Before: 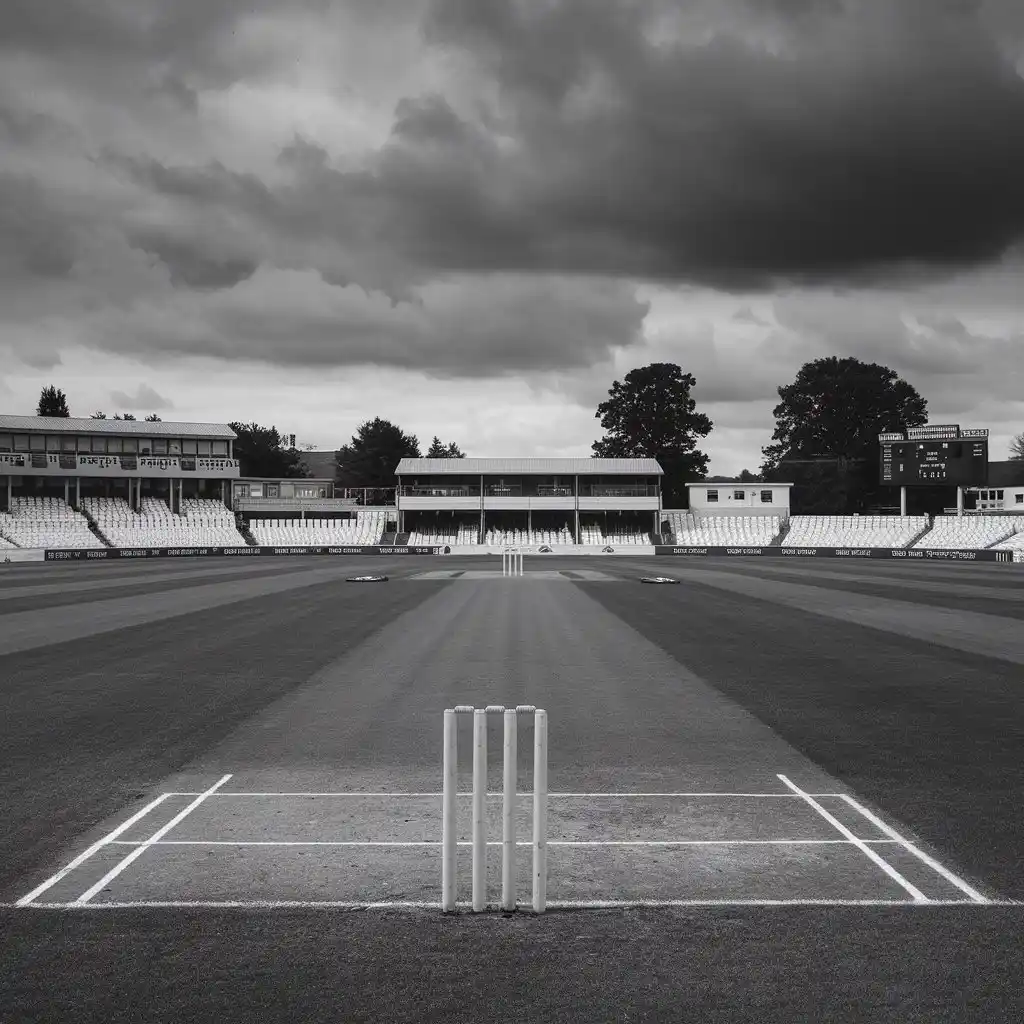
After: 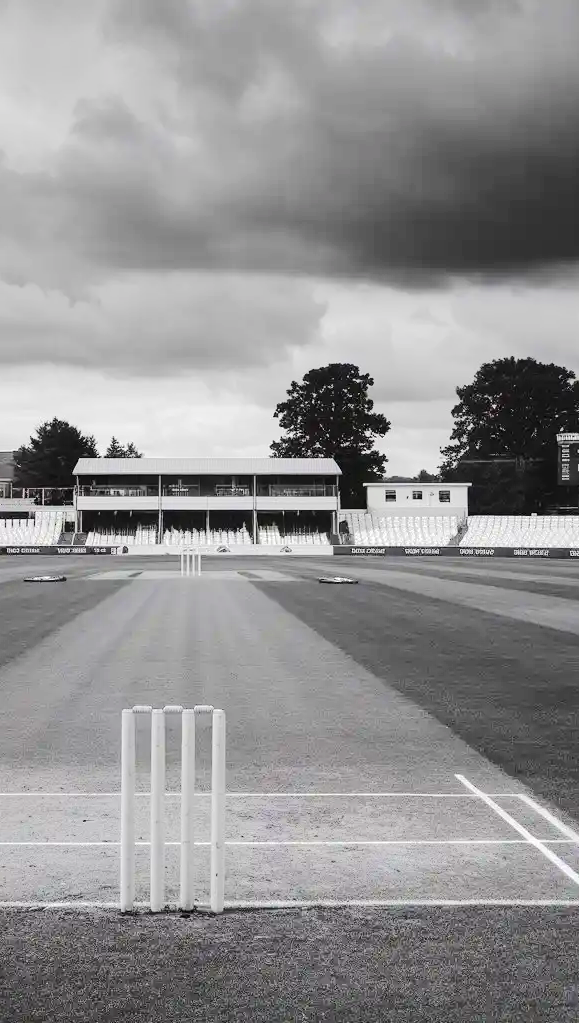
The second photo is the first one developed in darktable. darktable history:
tone equalizer: -7 EV 0.155 EV, -6 EV 0.61 EV, -5 EV 1.12 EV, -4 EV 1.36 EV, -3 EV 1.14 EV, -2 EV 0.6 EV, -1 EV 0.168 EV, edges refinement/feathering 500, mask exposure compensation -1.57 EV, preserve details no
crop: left 31.539%, top 0.006%, right 11.888%
